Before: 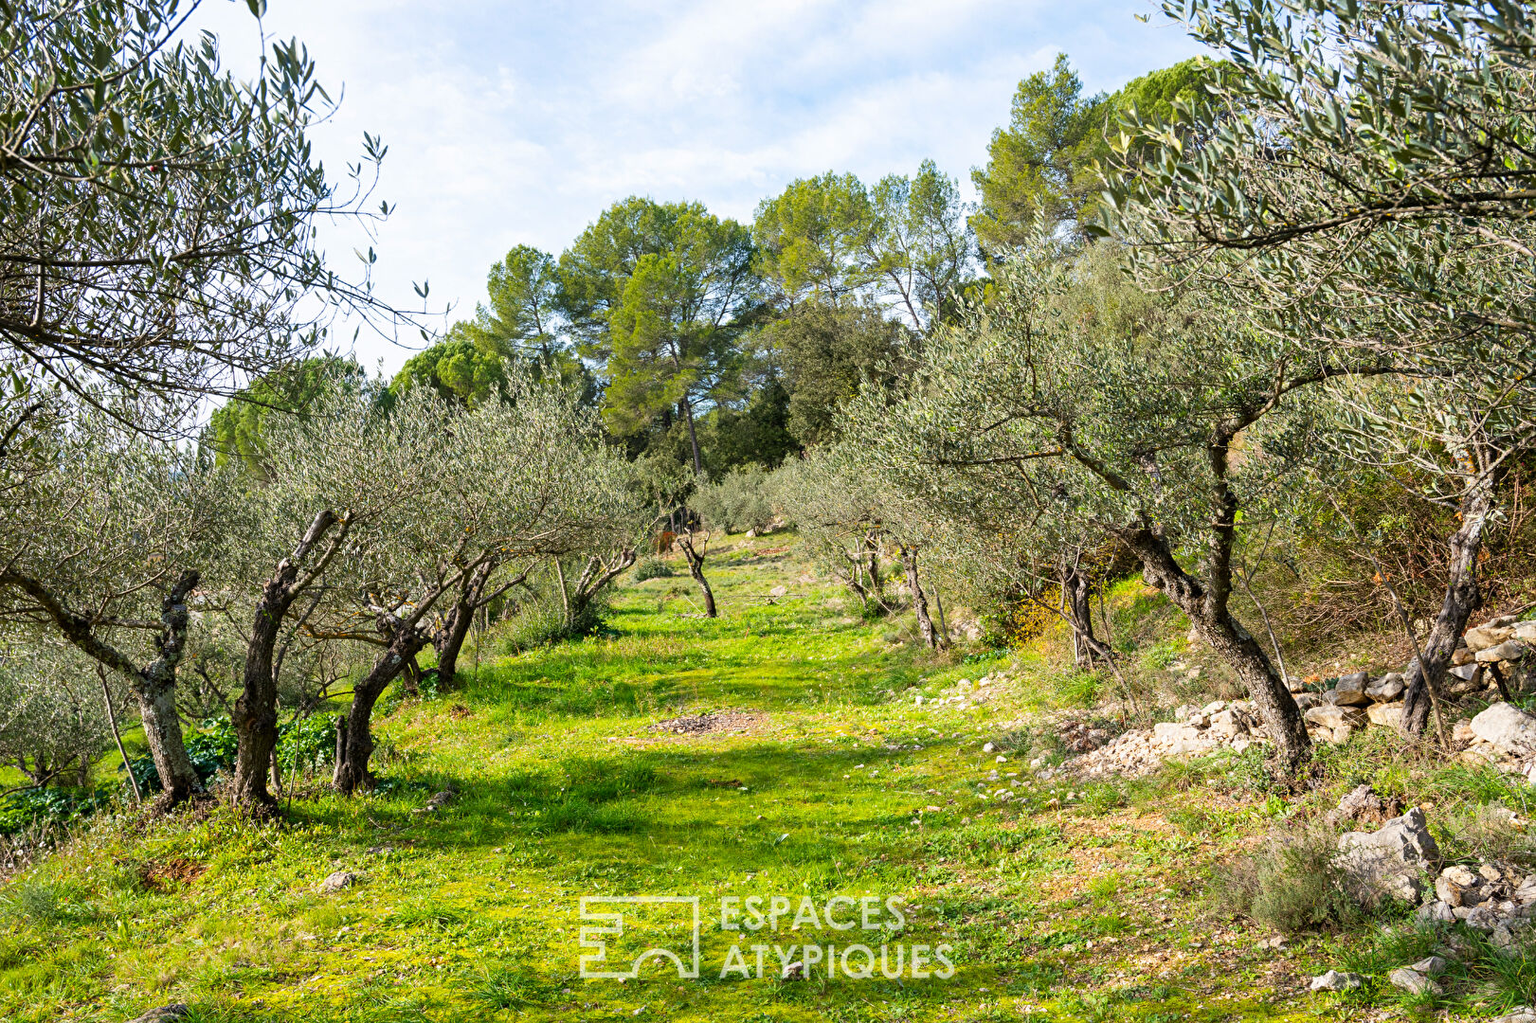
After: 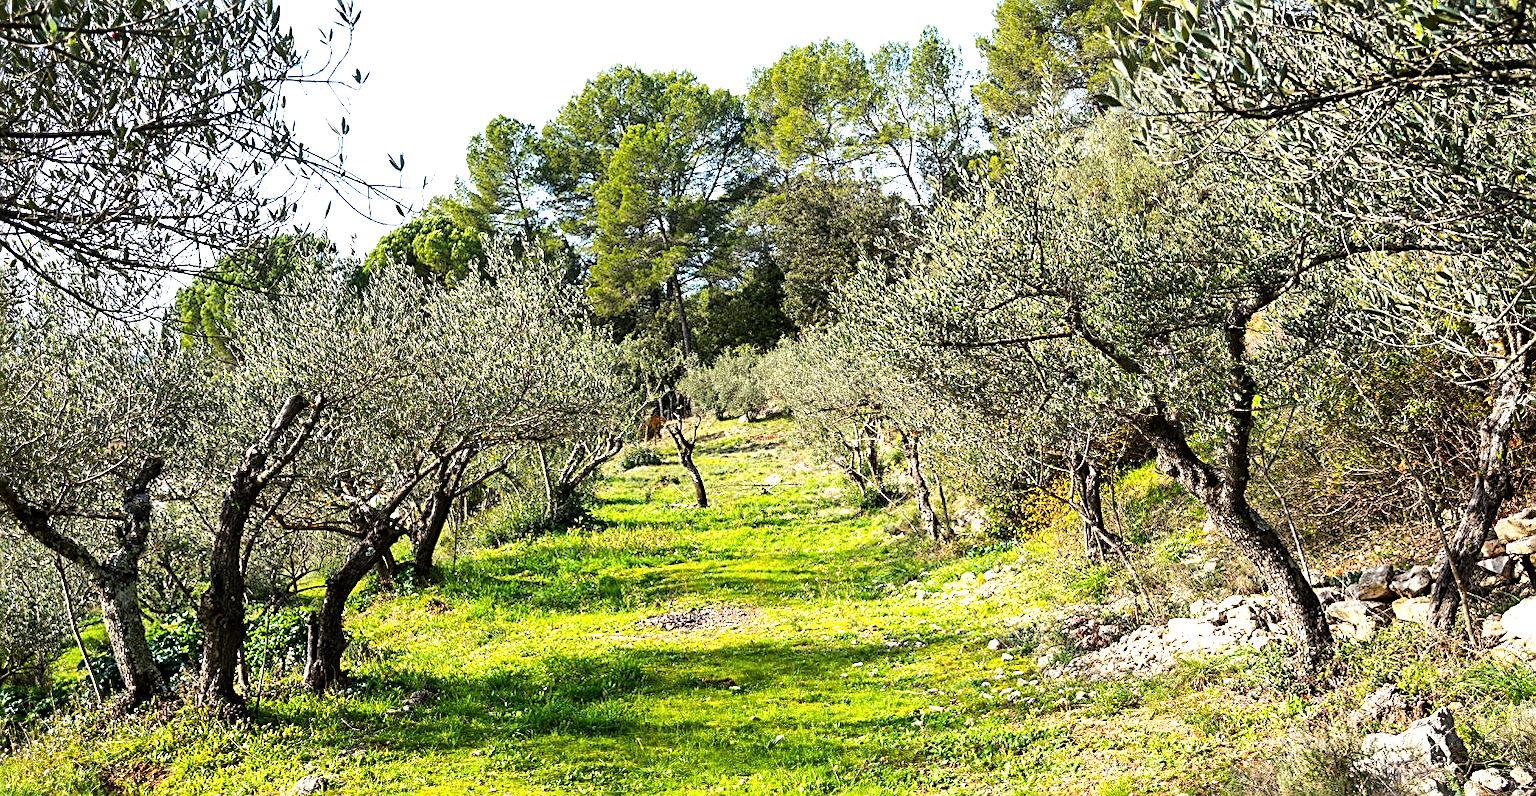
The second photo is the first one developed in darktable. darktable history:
sharpen: on, module defaults
tone equalizer: -8 EV -0.75 EV, -7 EV -0.7 EV, -6 EV -0.6 EV, -5 EV -0.4 EV, -3 EV 0.4 EV, -2 EV 0.6 EV, -1 EV 0.7 EV, +0 EV 0.75 EV, edges refinement/feathering 500, mask exposure compensation -1.57 EV, preserve details no
crop and rotate: left 2.991%, top 13.302%, right 1.981%, bottom 12.636%
